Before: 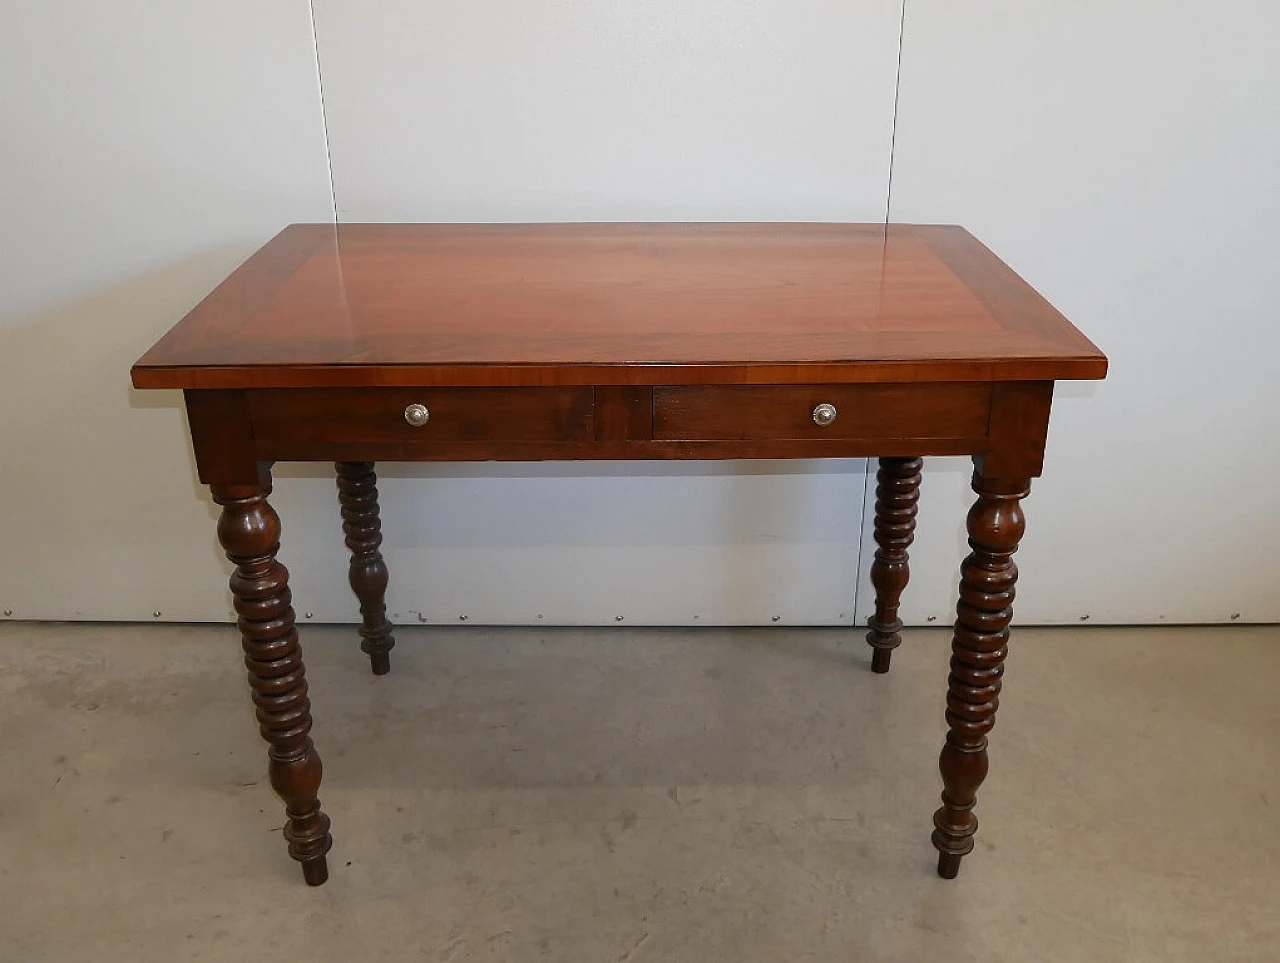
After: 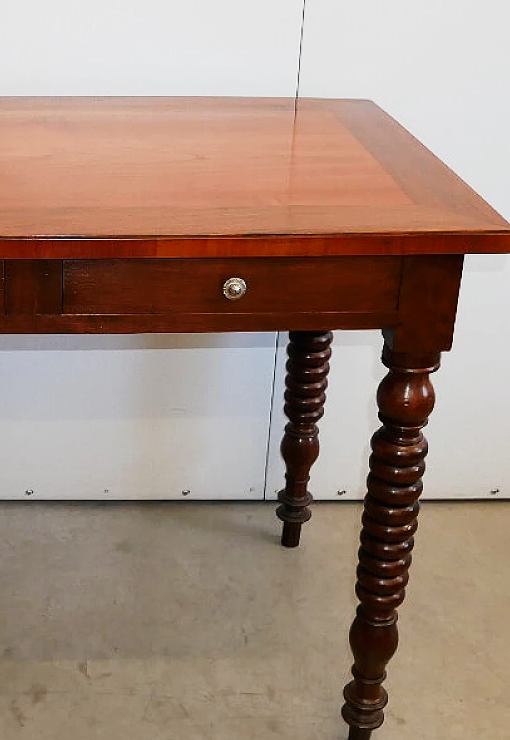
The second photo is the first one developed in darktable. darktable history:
tone curve: curves: ch0 [(0, 0.003) (0.044, 0.025) (0.12, 0.089) (0.197, 0.168) (0.281, 0.273) (0.468, 0.548) (0.583, 0.691) (0.701, 0.815) (0.86, 0.922) (1, 0.982)]; ch1 [(0, 0) (0.232, 0.214) (0.404, 0.376) (0.461, 0.425) (0.493, 0.481) (0.501, 0.5) (0.517, 0.524) (0.55, 0.585) (0.598, 0.651) (0.671, 0.735) (0.796, 0.85) (1, 1)]; ch2 [(0, 0) (0.249, 0.216) (0.357, 0.317) (0.448, 0.432) (0.478, 0.492) (0.498, 0.499) (0.517, 0.527) (0.537, 0.564) (0.569, 0.617) (0.61, 0.659) (0.706, 0.75) (0.808, 0.809) (0.991, 0.968)], preserve colors none
crop: left 46.105%, top 13.127%, right 13.987%, bottom 9.987%
